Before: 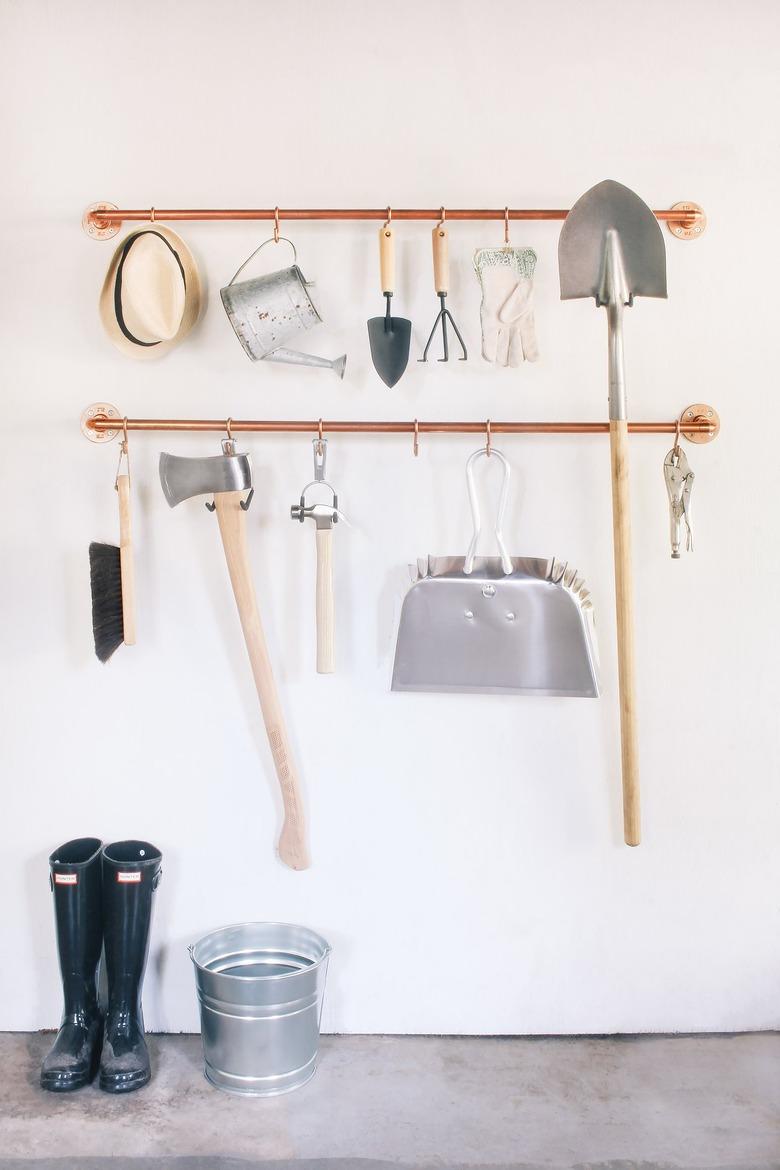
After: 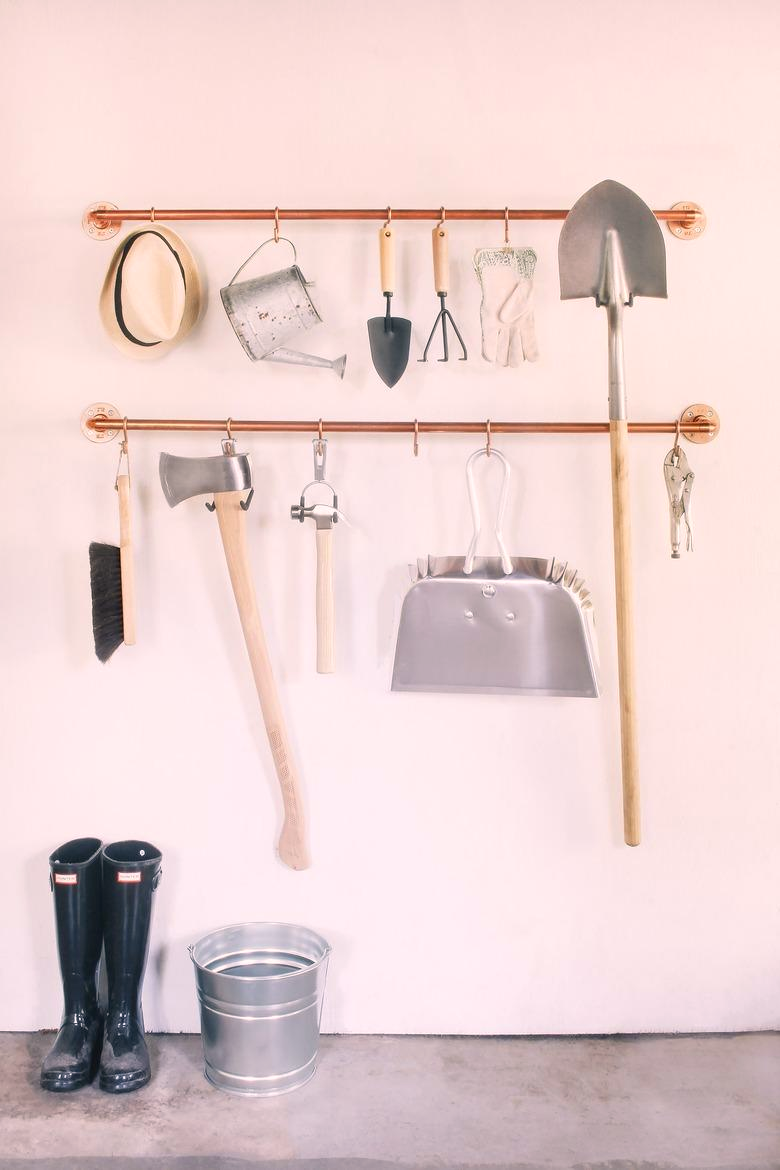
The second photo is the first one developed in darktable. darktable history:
color correction: highlights a* 7.54, highlights b* 4.03
